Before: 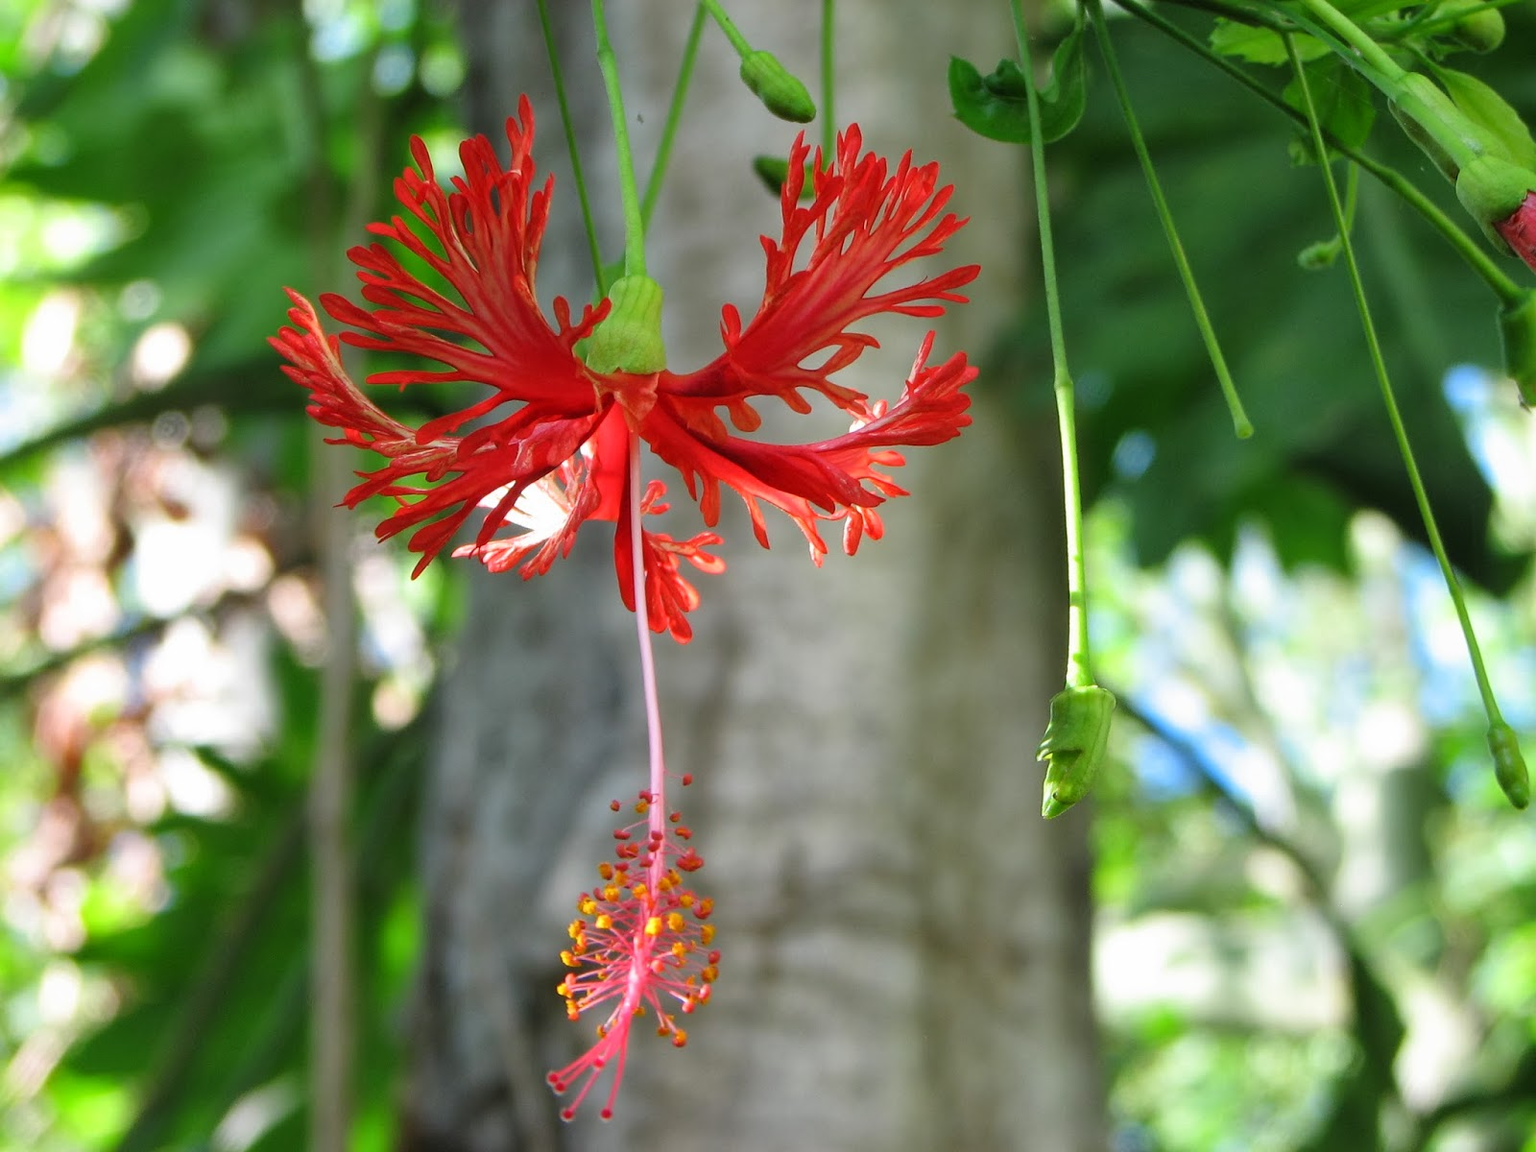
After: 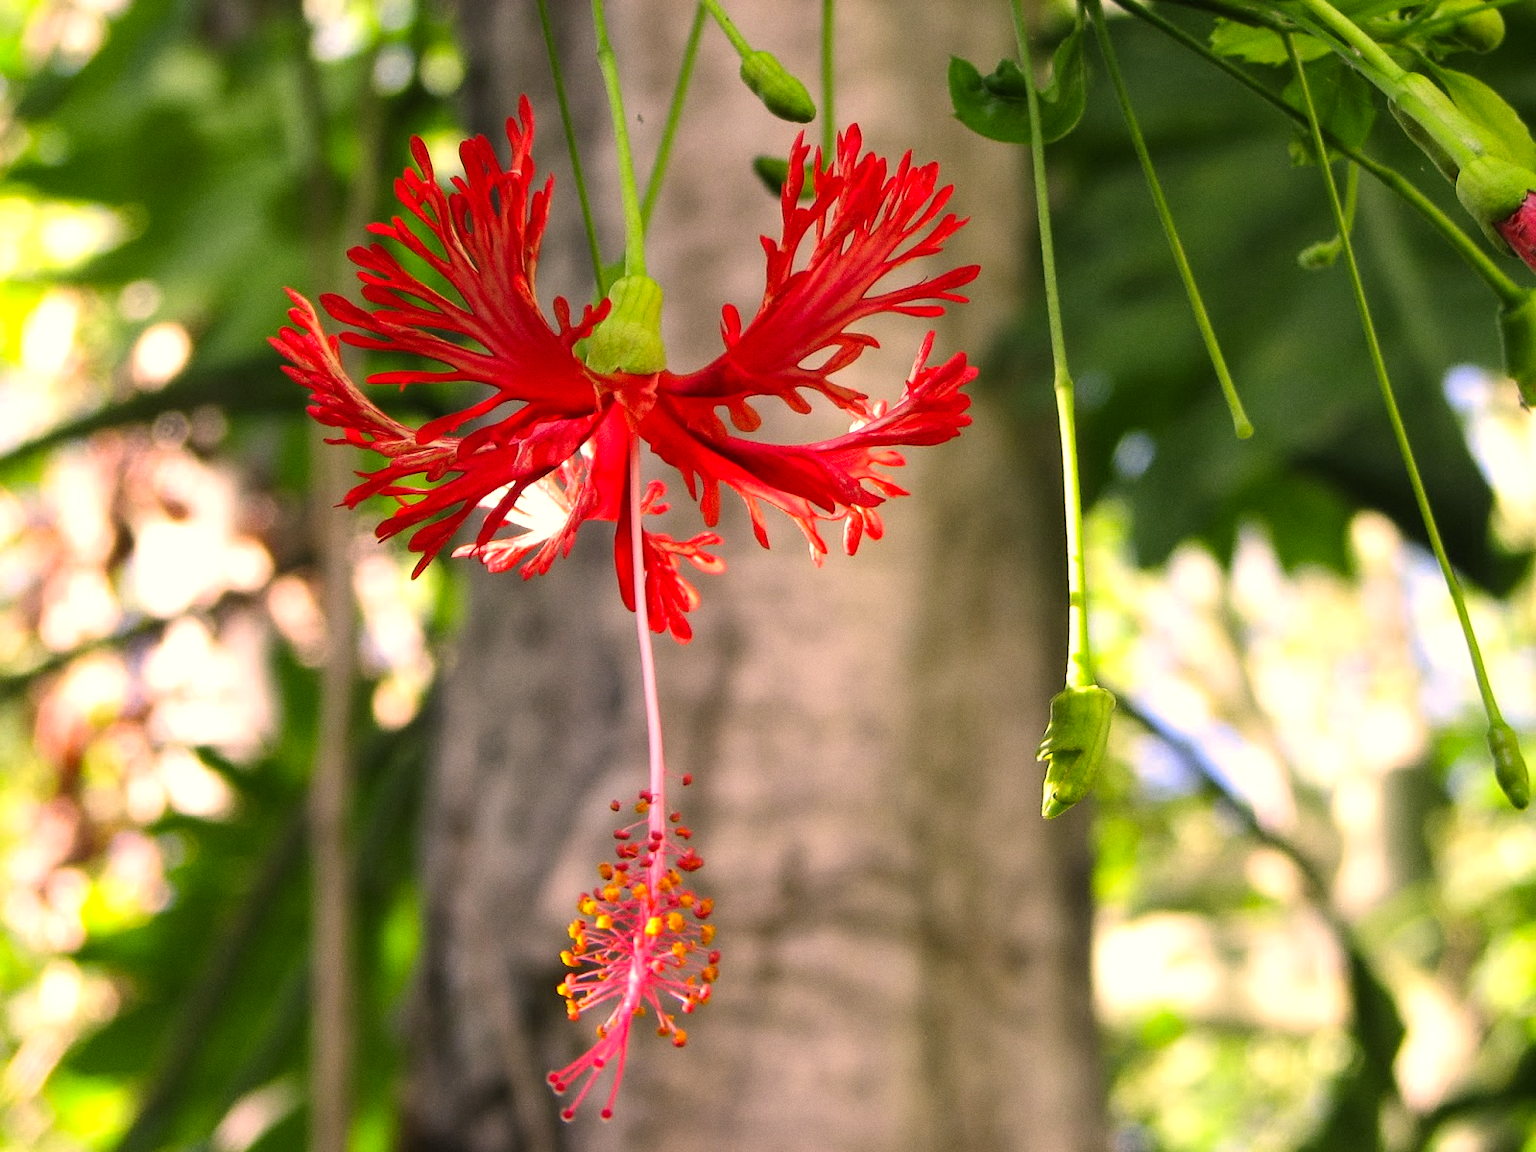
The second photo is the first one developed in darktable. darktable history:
color correction: highlights a* 21.16, highlights b* 19.61
tone equalizer: -8 EV -0.417 EV, -7 EV -0.389 EV, -6 EV -0.333 EV, -5 EV -0.222 EV, -3 EV 0.222 EV, -2 EV 0.333 EV, -1 EV 0.389 EV, +0 EV 0.417 EV, edges refinement/feathering 500, mask exposure compensation -1.57 EV, preserve details no
grain: coarseness 0.09 ISO, strength 16.61%
